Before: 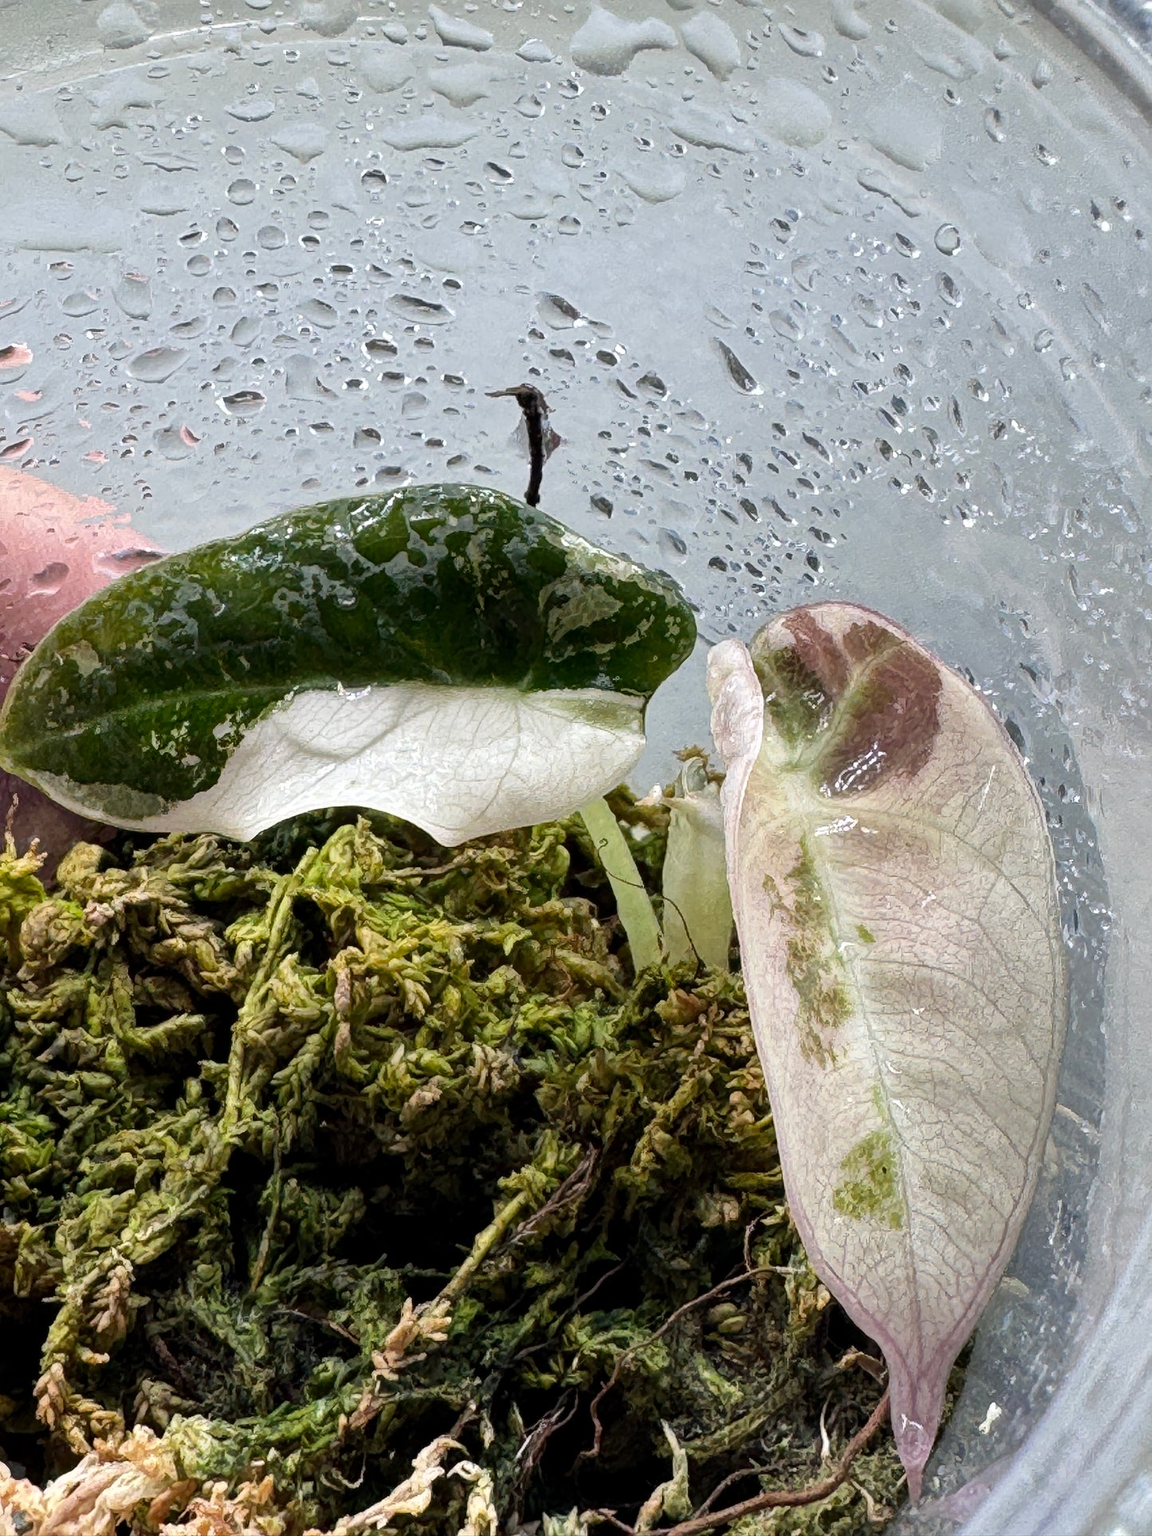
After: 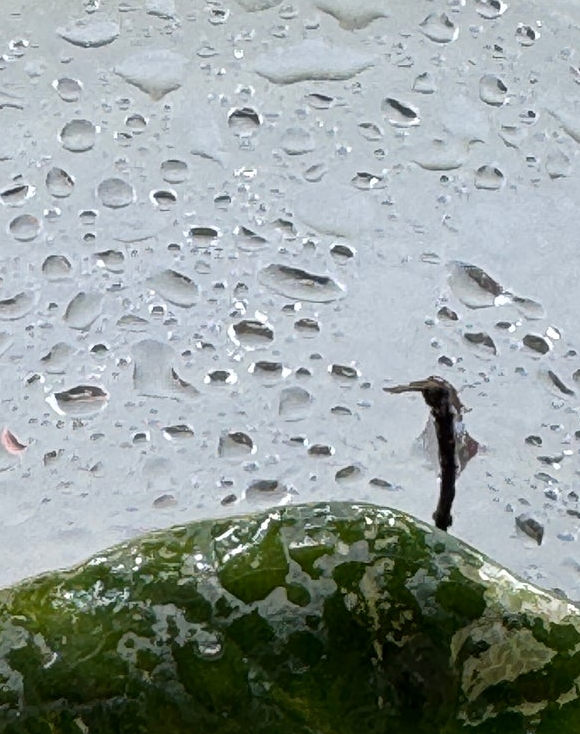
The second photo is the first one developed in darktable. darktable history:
crop: left 15.583%, top 5.455%, right 44.261%, bottom 56.451%
